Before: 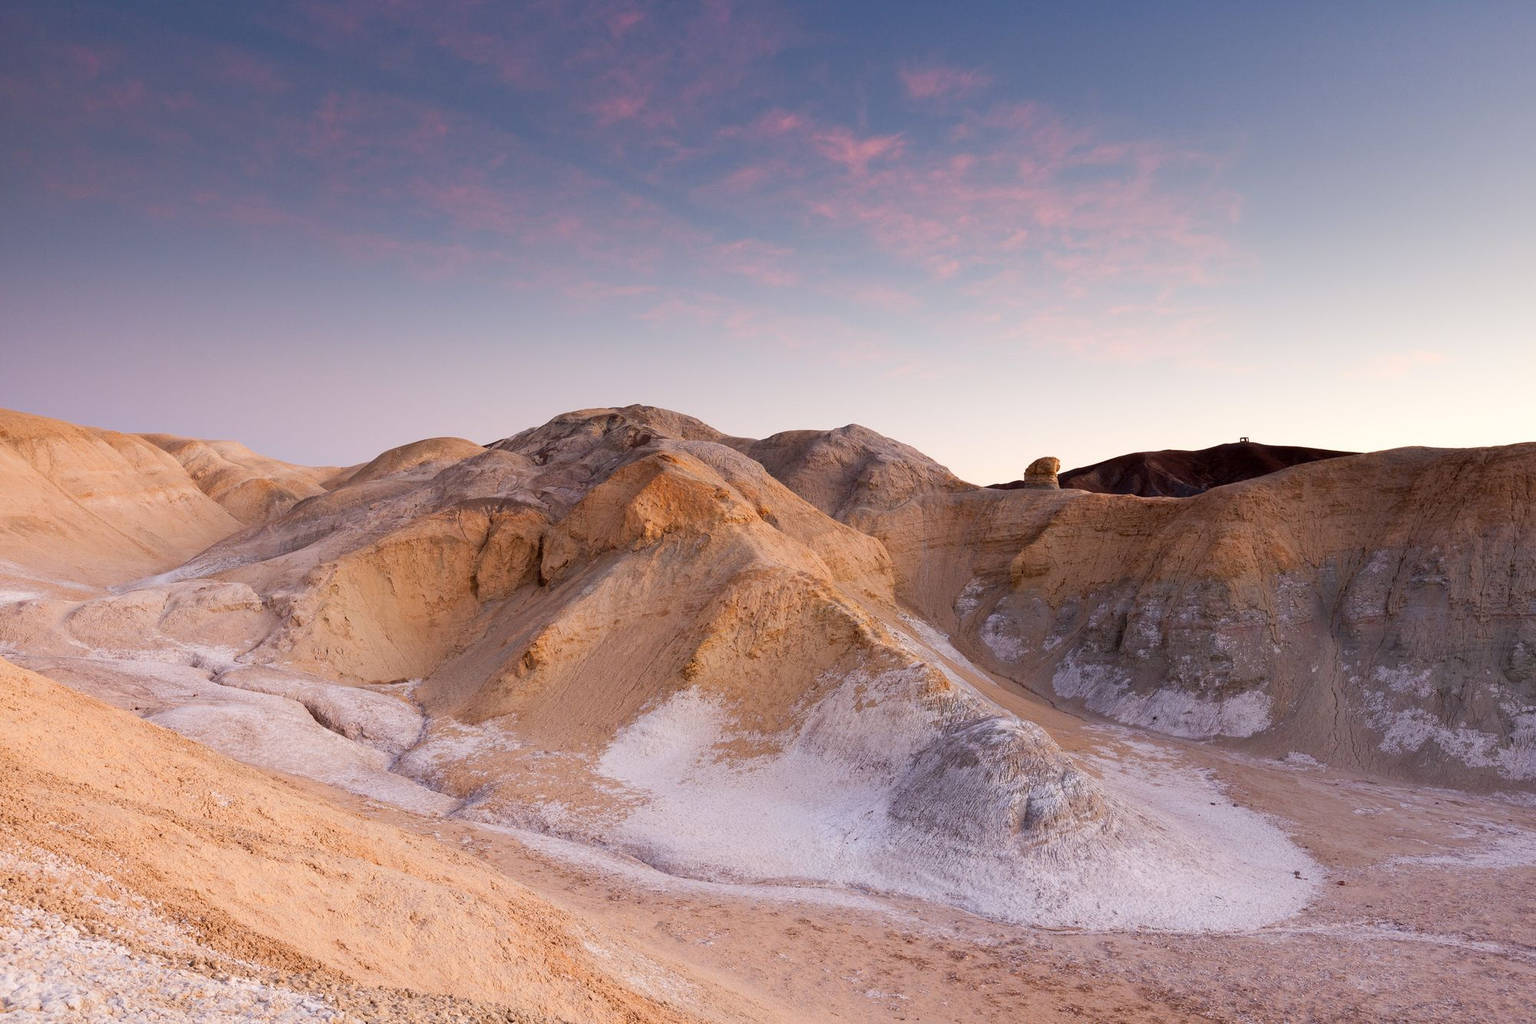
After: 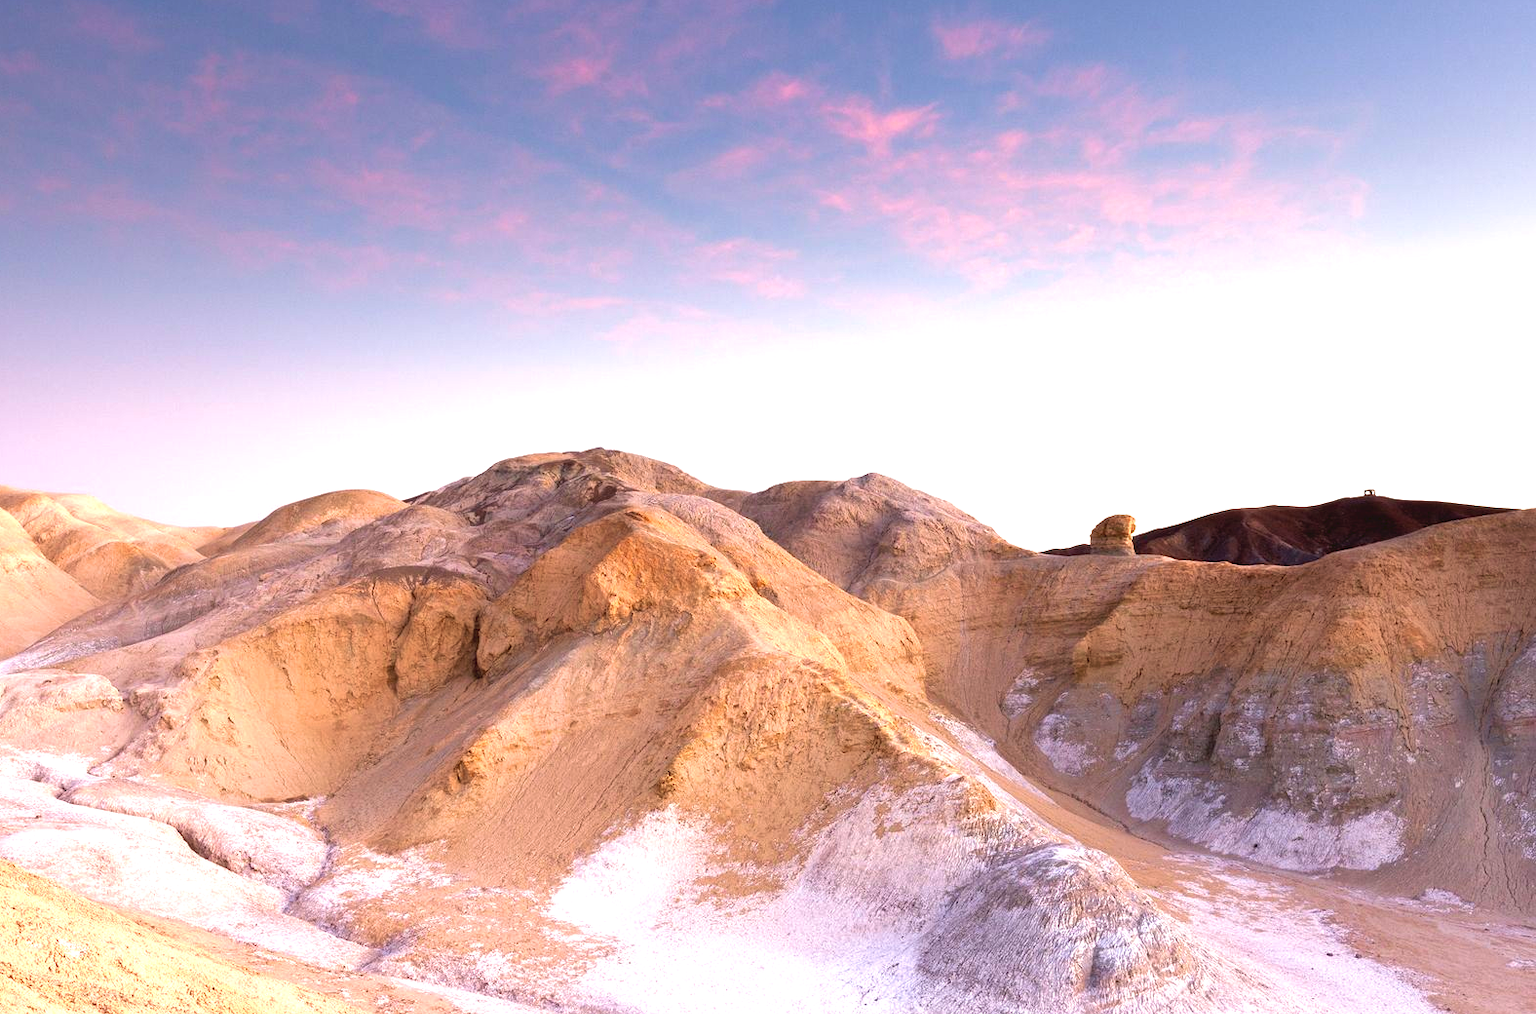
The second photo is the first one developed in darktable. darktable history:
crop and rotate: left 10.77%, top 5.1%, right 10.41%, bottom 16.76%
tone curve: curves: ch0 [(0, 0) (0.003, 0.051) (0.011, 0.054) (0.025, 0.056) (0.044, 0.07) (0.069, 0.092) (0.1, 0.119) (0.136, 0.149) (0.177, 0.189) (0.224, 0.231) (0.277, 0.278) (0.335, 0.329) (0.399, 0.386) (0.468, 0.454) (0.543, 0.524) (0.623, 0.603) (0.709, 0.687) (0.801, 0.776) (0.898, 0.878) (1, 1)], preserve colors none
velvia: on, module defaults
exposure: exposure 1.061 EV, compensate highlight preservation false
